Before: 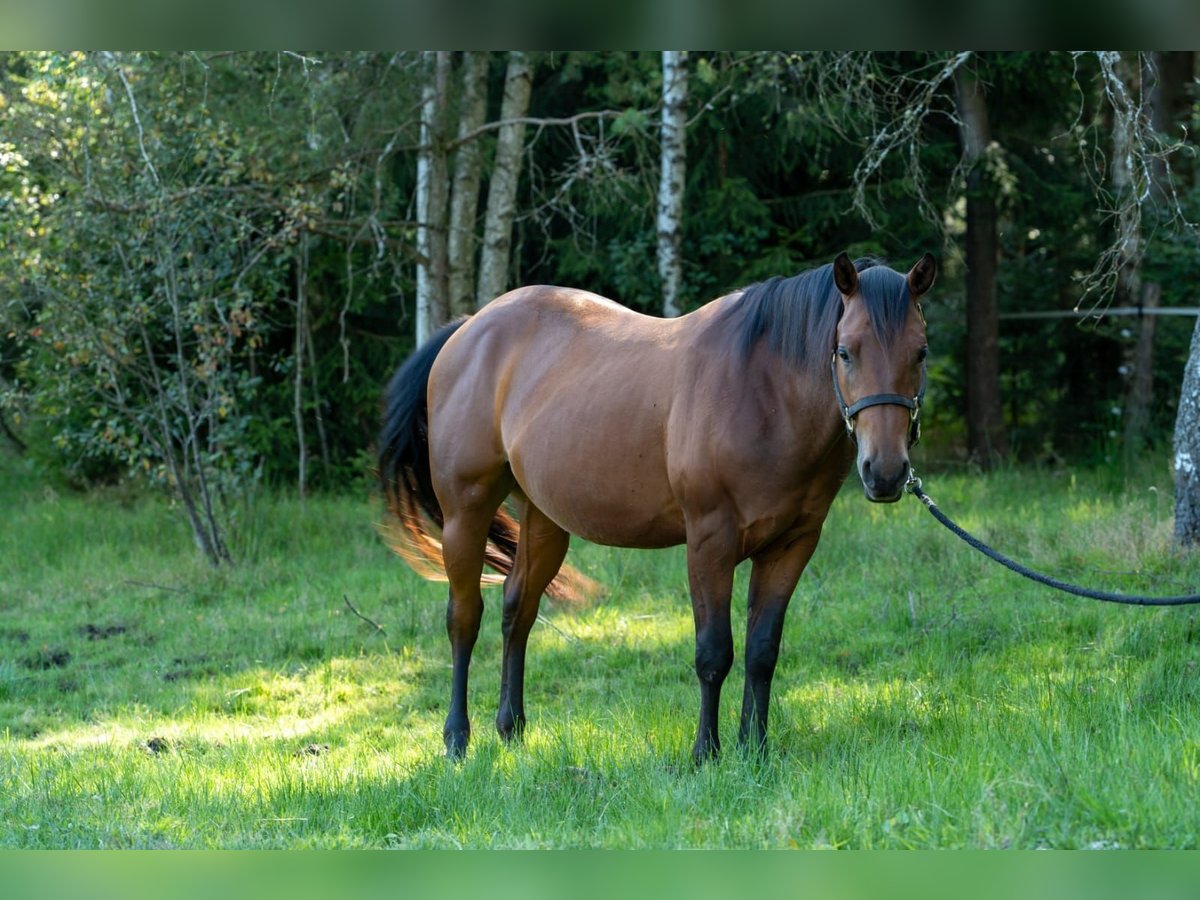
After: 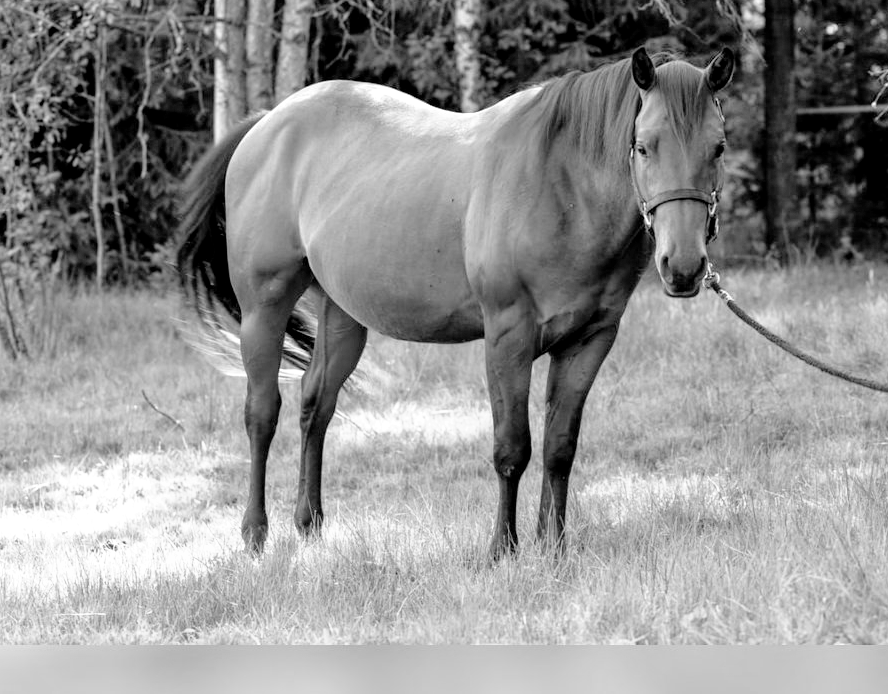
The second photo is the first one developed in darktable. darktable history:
contrast brightness saturation: contrast 0.07, brightness 0.18, saturation 0.4
crop: left 16.871%, top 22.857%, right 9.116%
monochrome: on, module defaults
exposure: black level correction 0, exposure 1 EV, compensate highlight preservation false
filmic rgb: black relative exposure -4.91 EV, white relative exposure 2.84 EV, hardness 3.7
local contrast: highlights 100%, shadows 100%, detail 120%, midtone range 0.2
tone equalizer: -8 EV 0.25 EV, -7 EV 0.417 EV, -6 EV 0.417 EV, -5 EV 0.25 EV, -3 EV -0.25 EV, -2 EV -0.417 EV, -1 EV -0.417 EV, +0 EV -0.25 EV, edges refinement/feathering 500, mask exposure compensation -1.57 EV, preserve details guided filter
